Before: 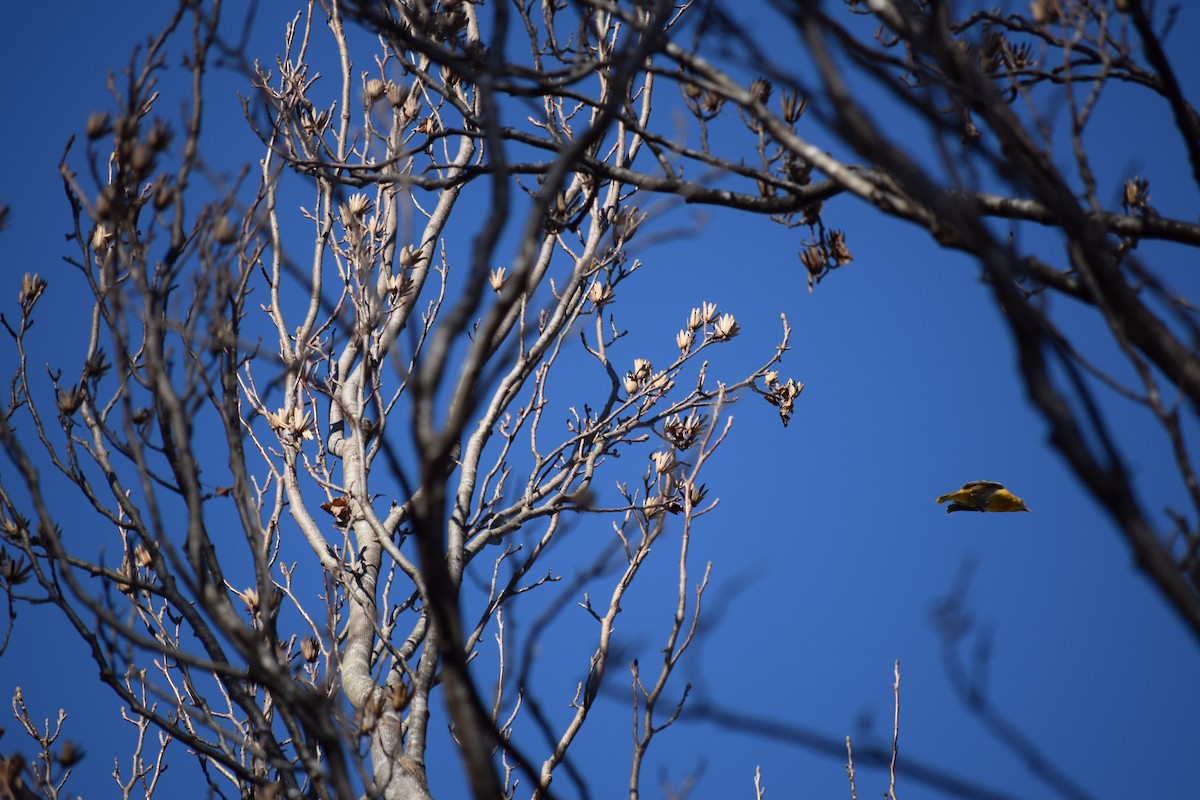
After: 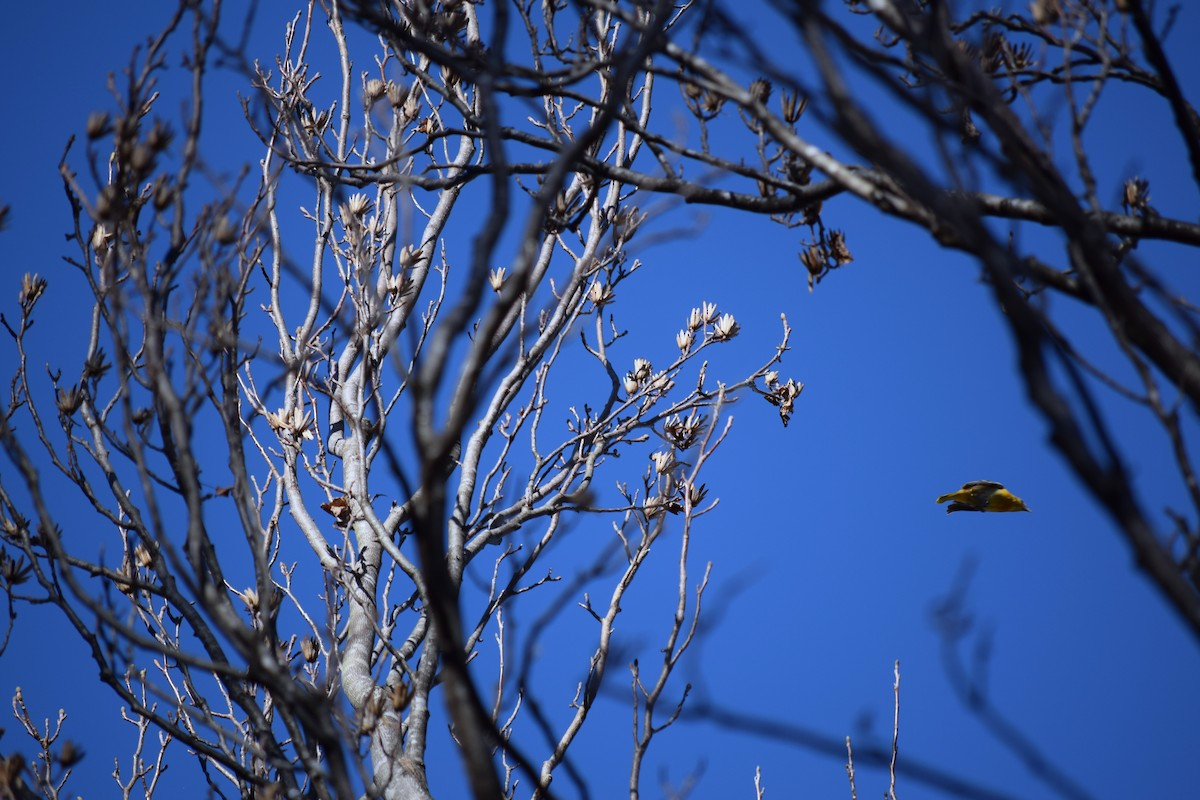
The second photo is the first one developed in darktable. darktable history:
white balance: red 0.931, blue 1.11
